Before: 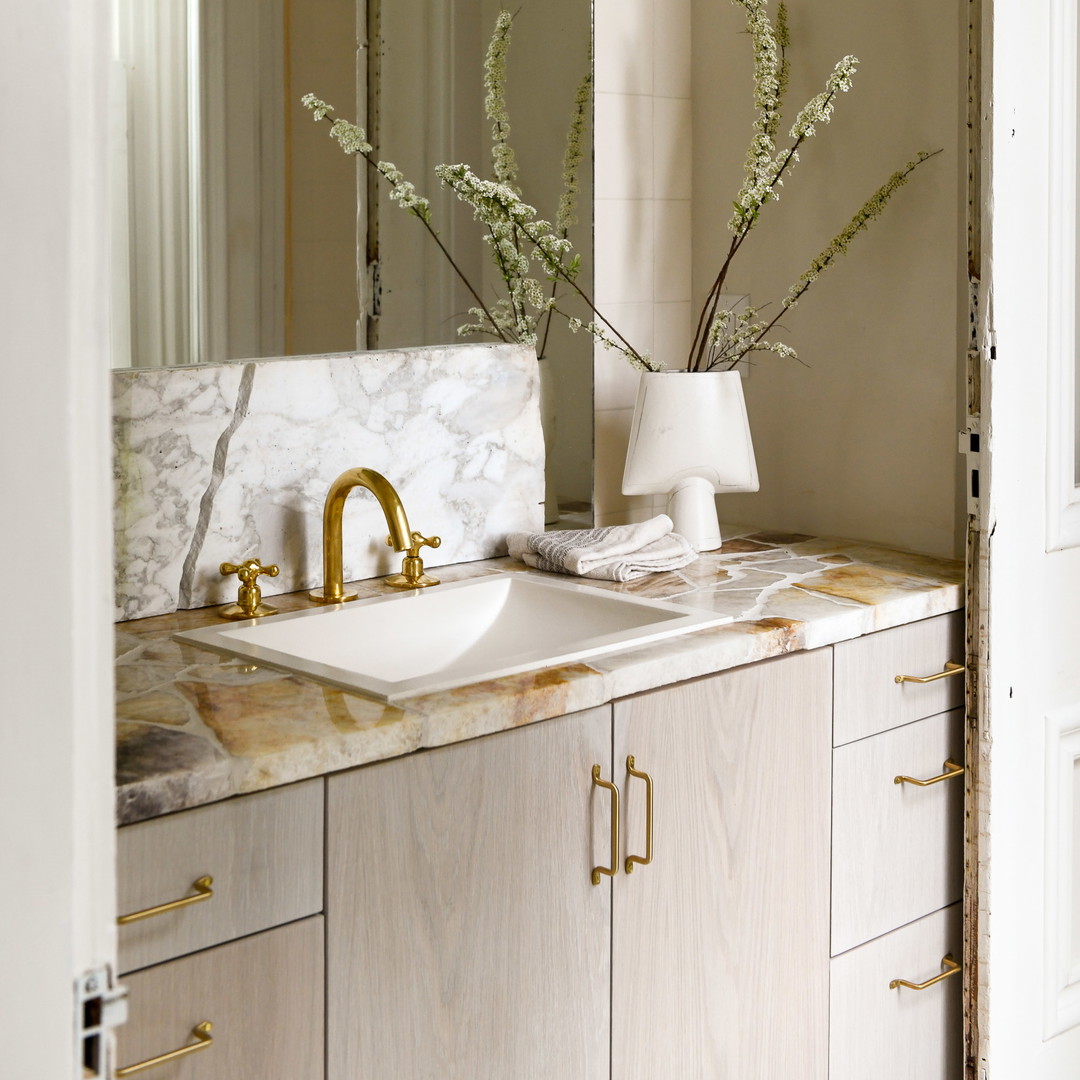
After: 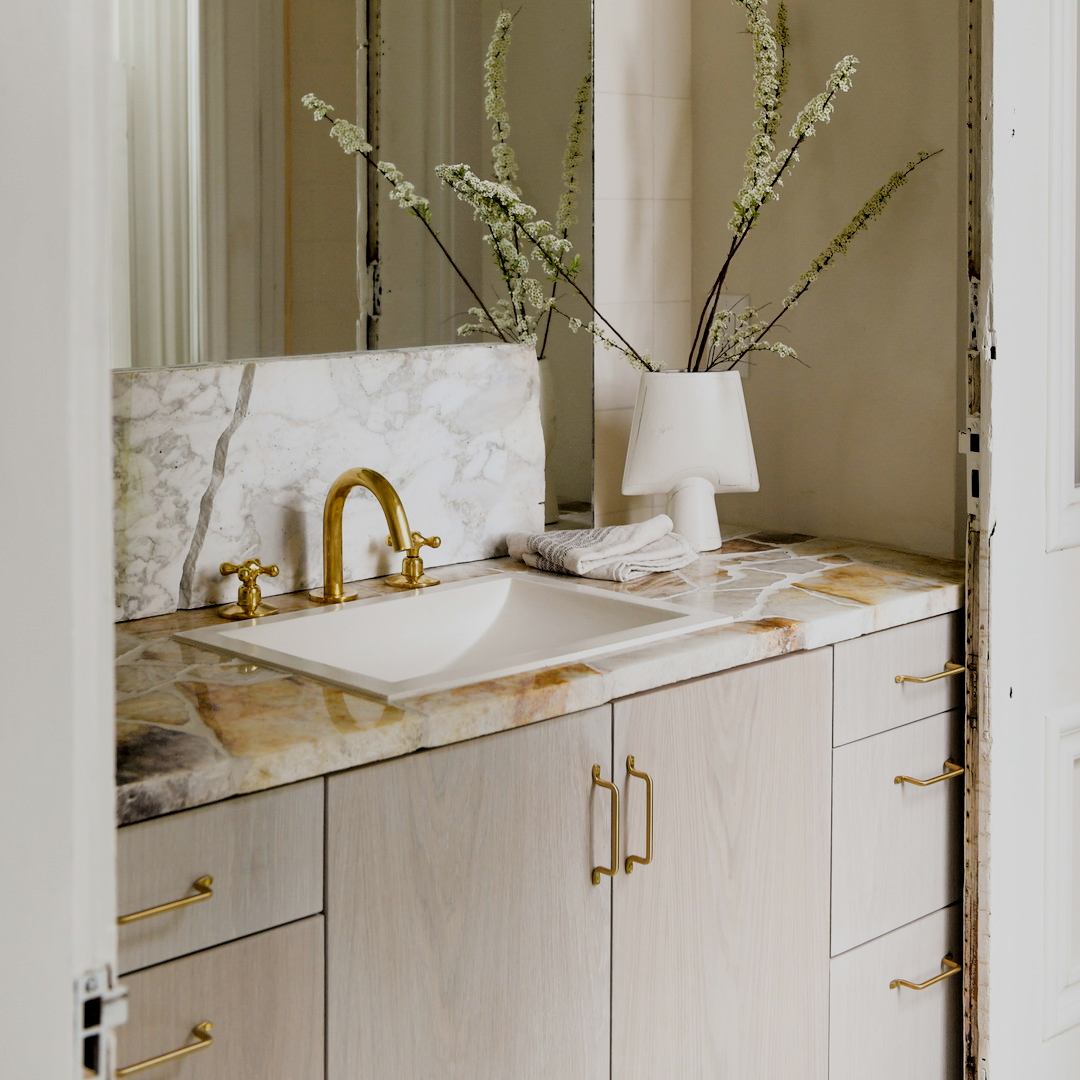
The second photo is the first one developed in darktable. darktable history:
contrast brightness saturation: contrast 0.029, brightness -0.033
filmic rgb: black relative exposure -4.87 EV, white relative exposure 4.03 EV, threshold 2.94 EV, hardness 2.81, enable highlight reconstruction true
